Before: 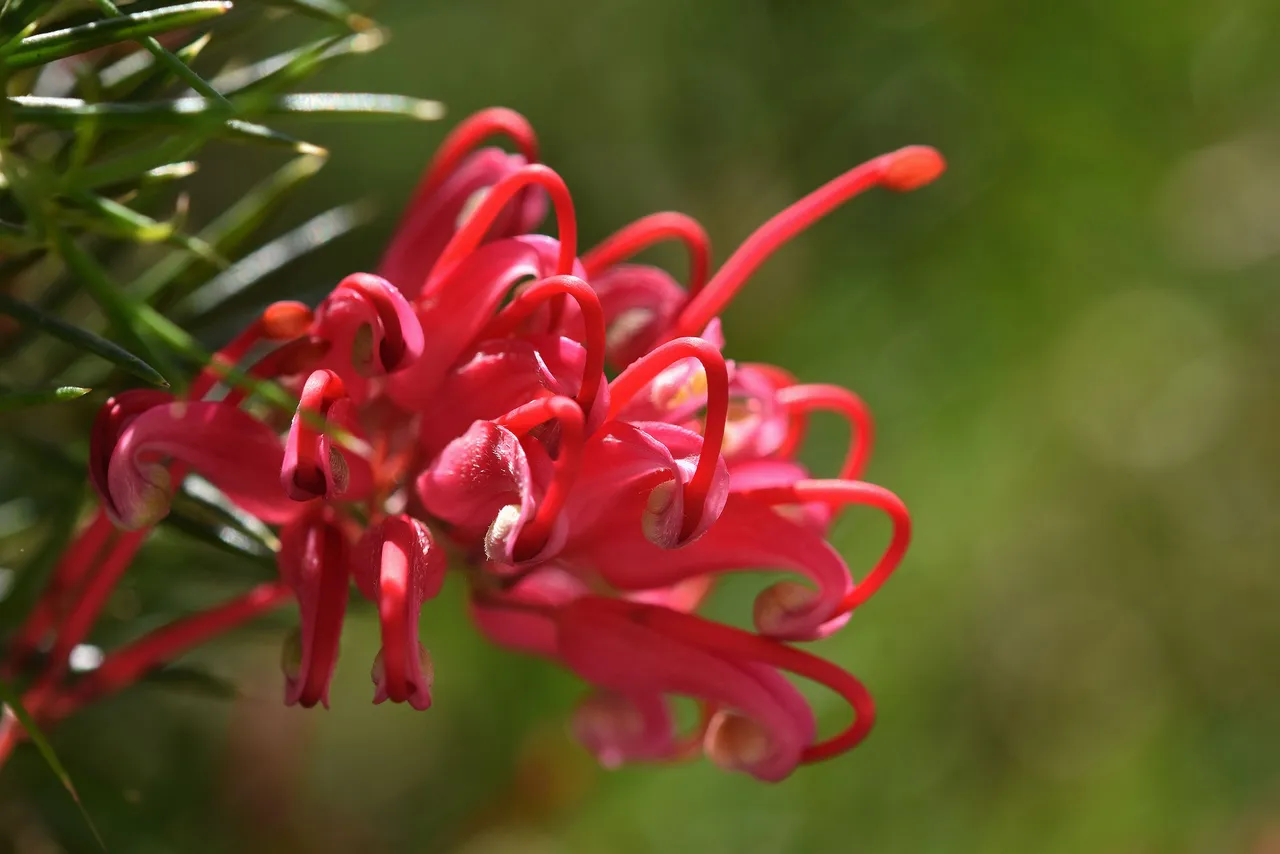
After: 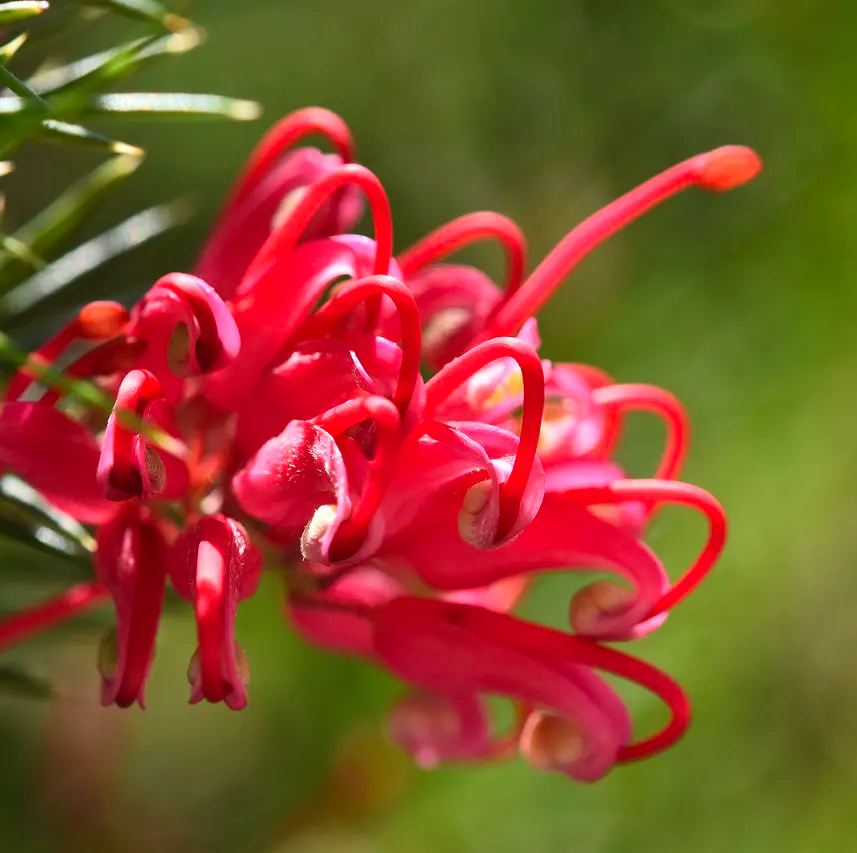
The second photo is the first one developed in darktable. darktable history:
crop and rotate: left 14.436%, right 18.596%
contrast brightness saturation: contrast 0.197, brightness 0.157, saturation 0.226
